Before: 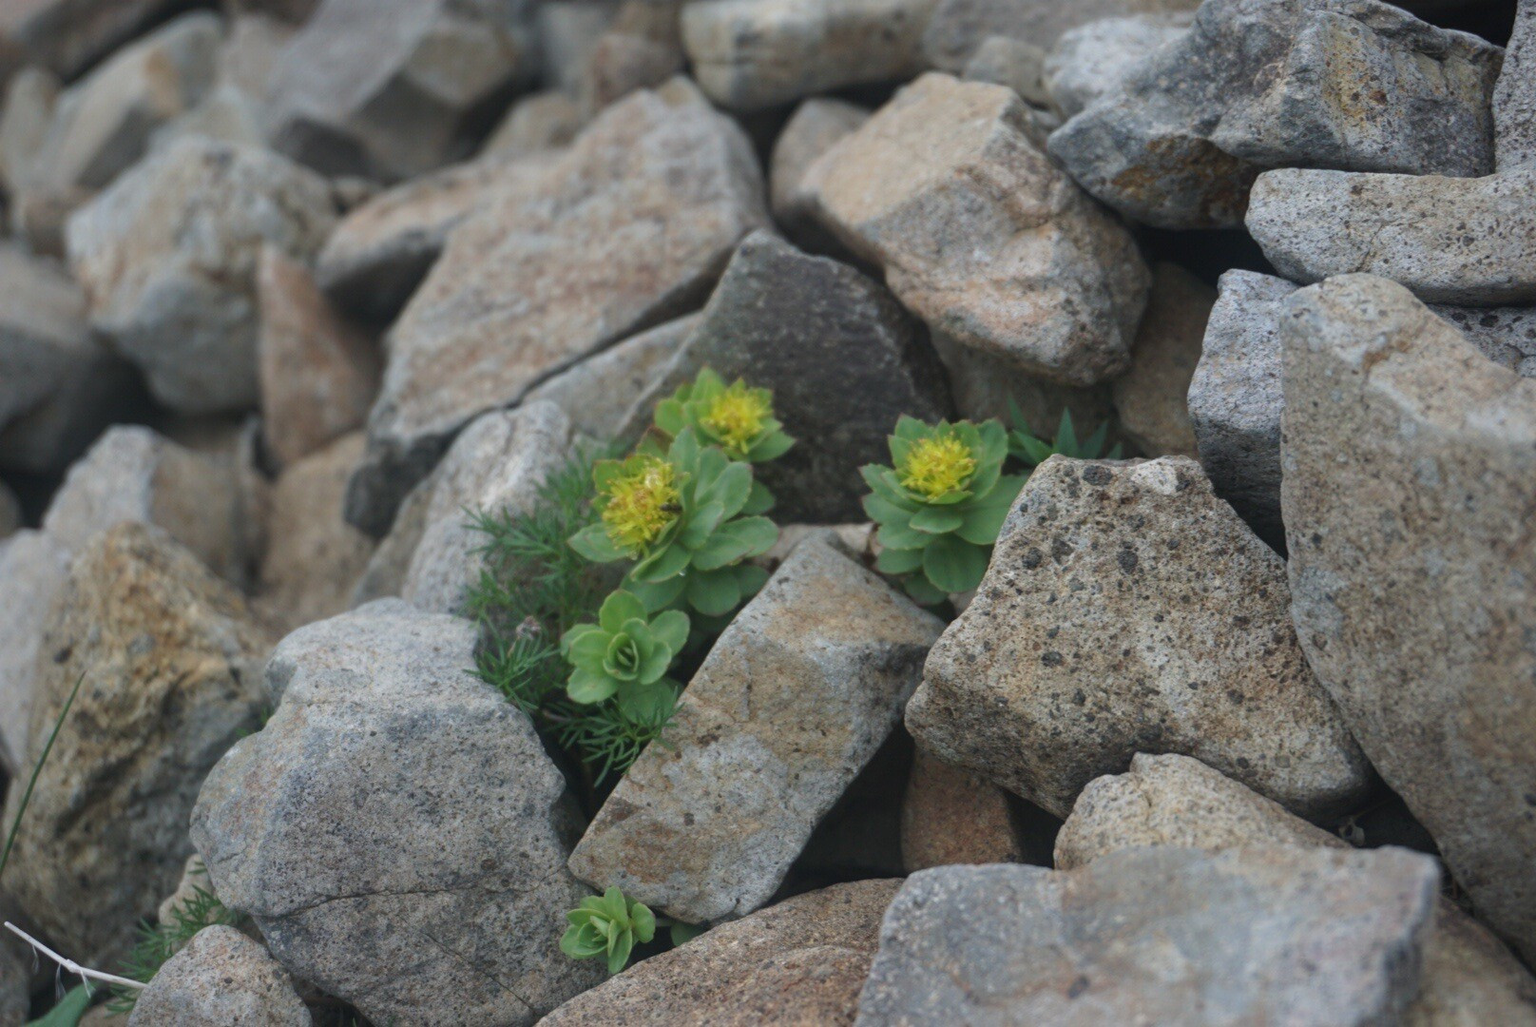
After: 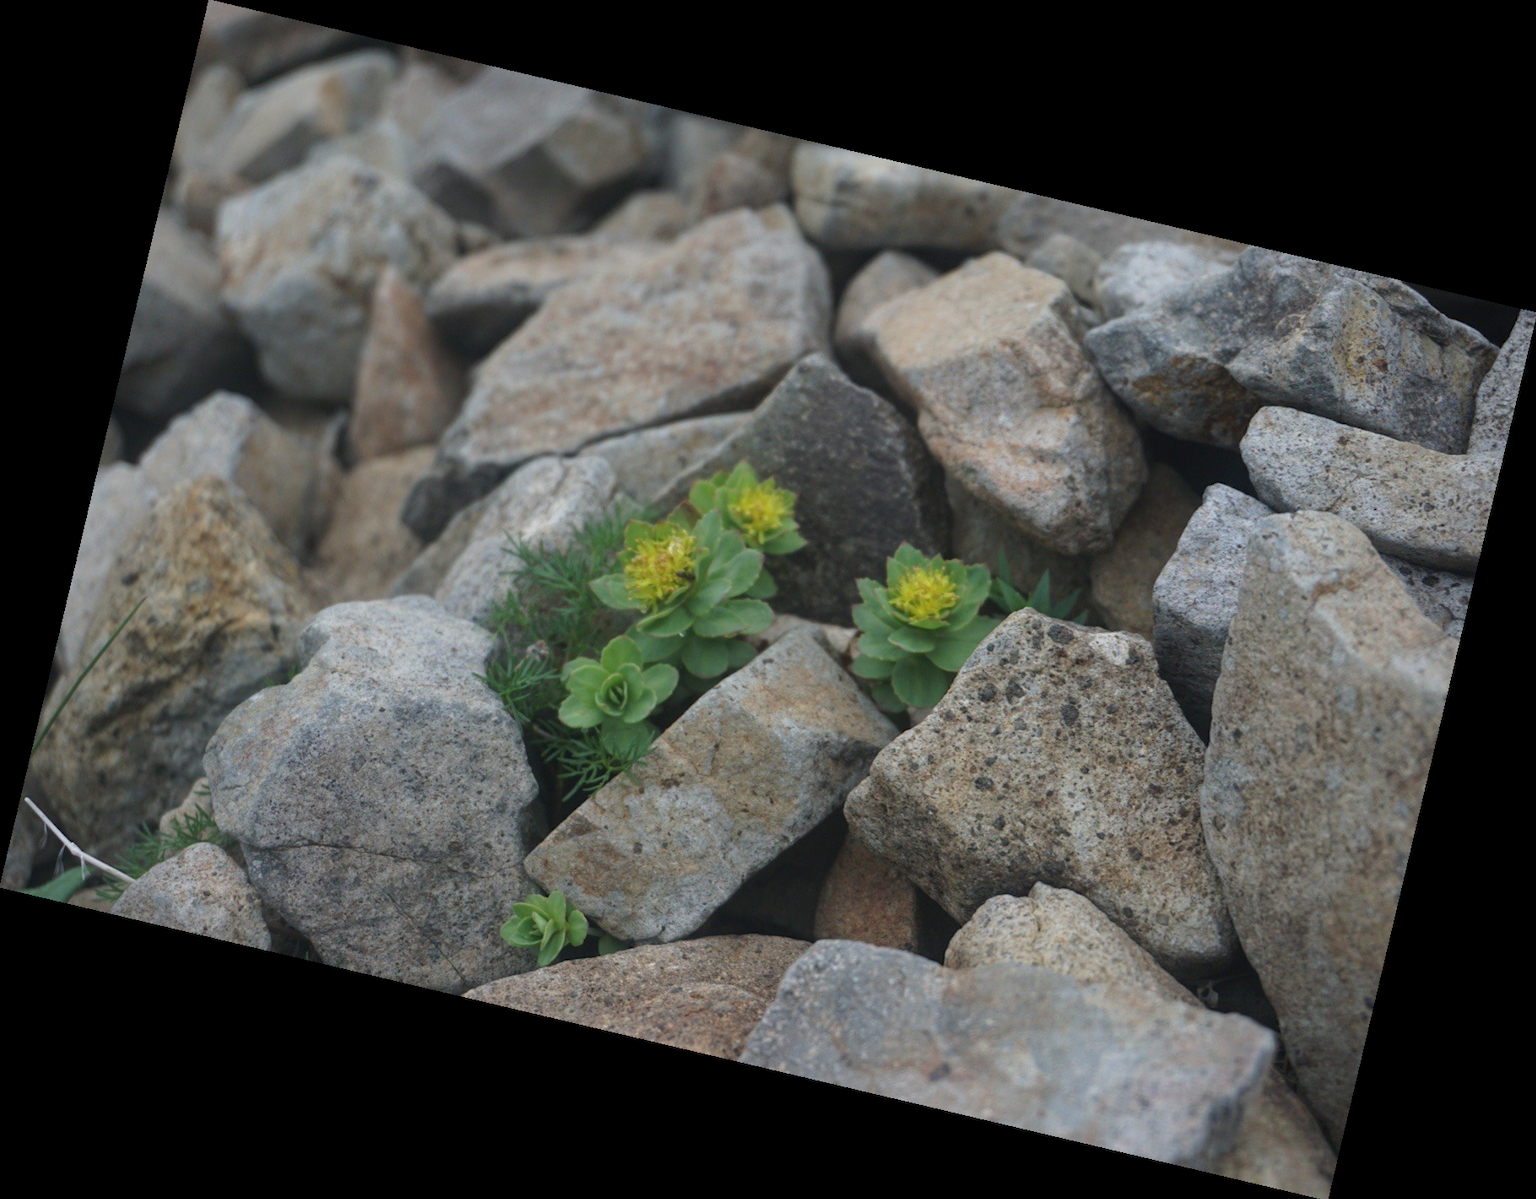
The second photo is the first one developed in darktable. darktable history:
rotate and perspective: rotation 13.27°, automatic cropping off
tone equalizer: on, module defaults
